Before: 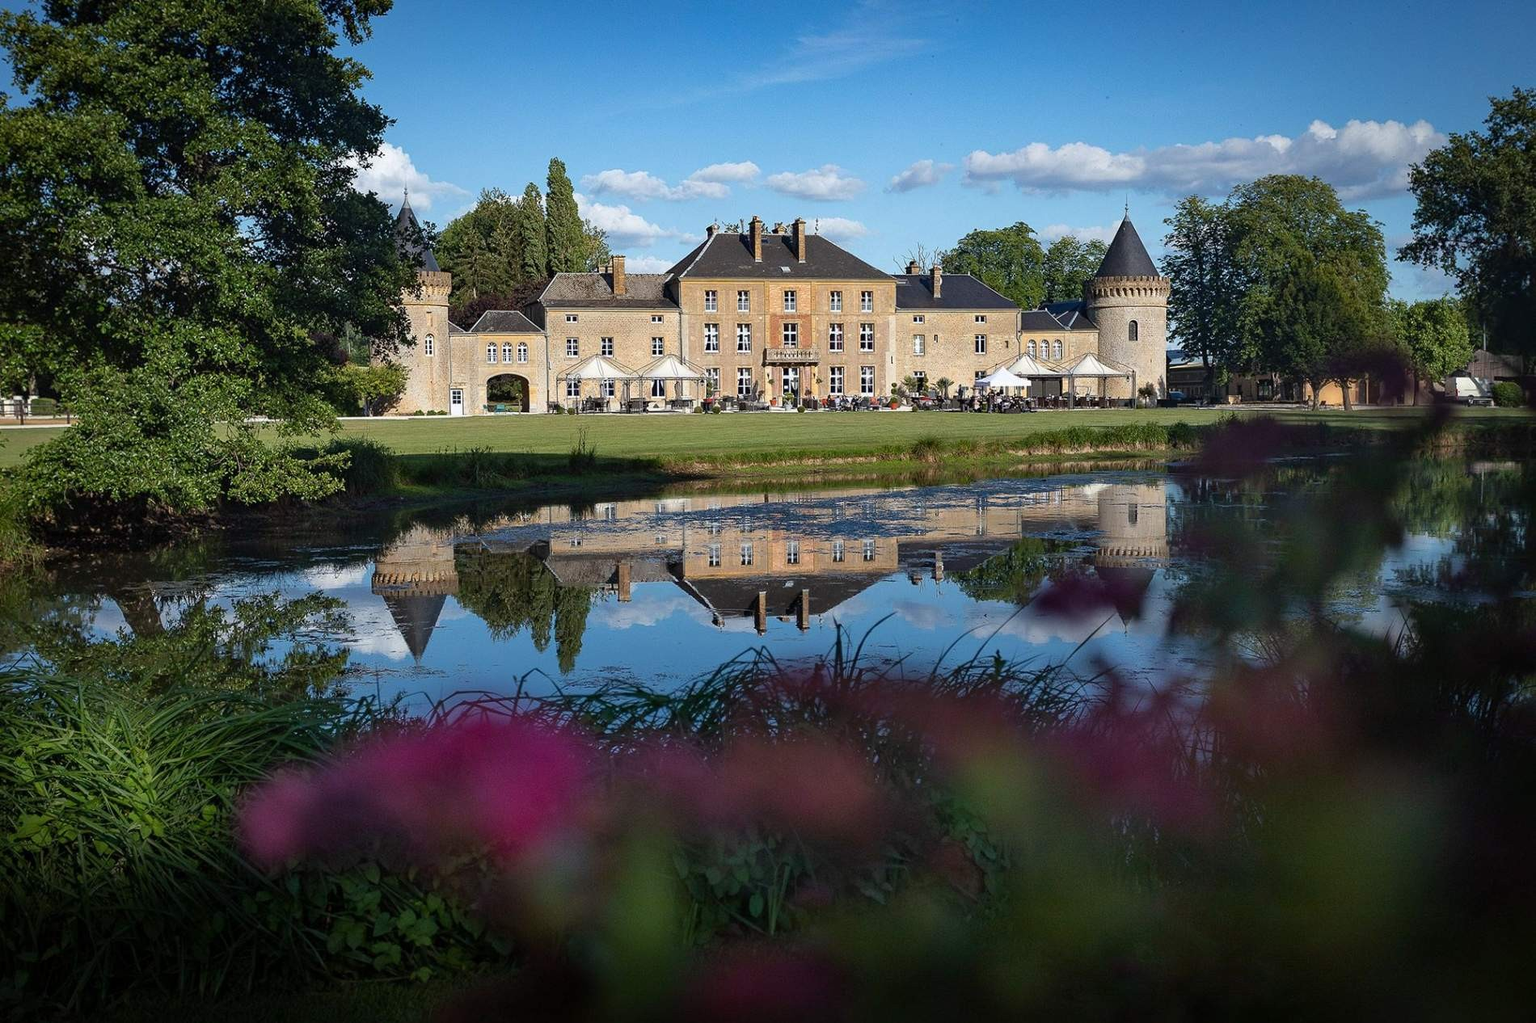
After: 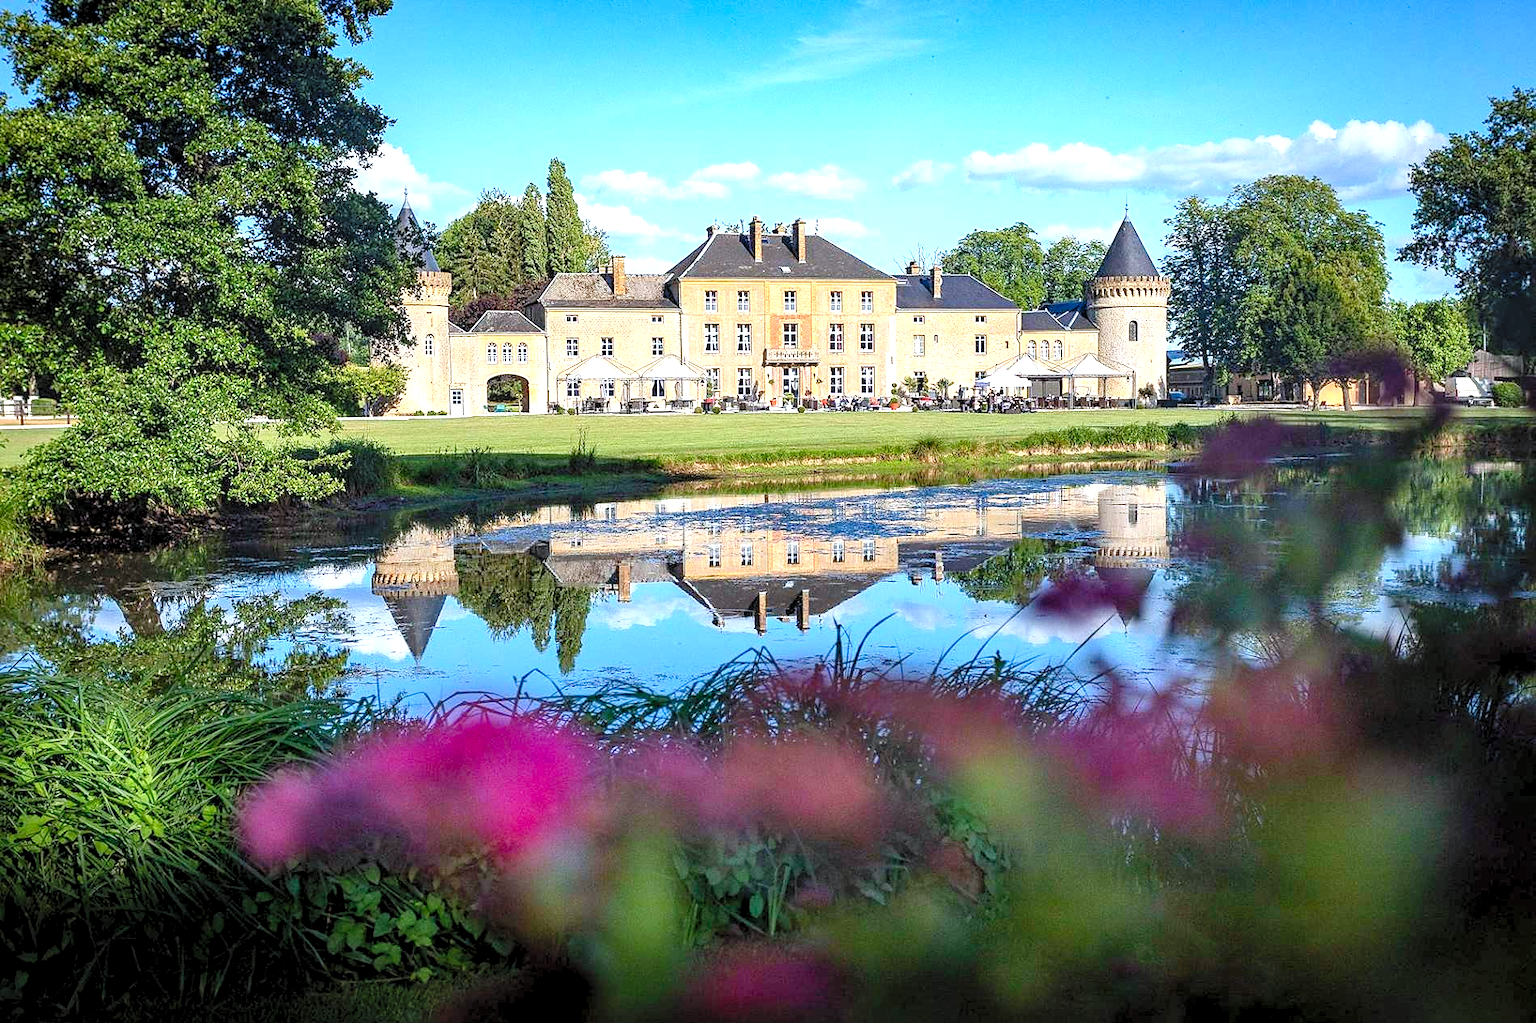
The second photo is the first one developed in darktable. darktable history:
local contrast: on, module defaults
white balance: red 0.98, blue 1.034
sharpen: radius 1.559, amount 0.373, threshold 1.271
contrast brightness saturation: contrast 0.2, brightness 0.15, saturation 0.14
levels: levels [0.036, 0.364, 0.827]
